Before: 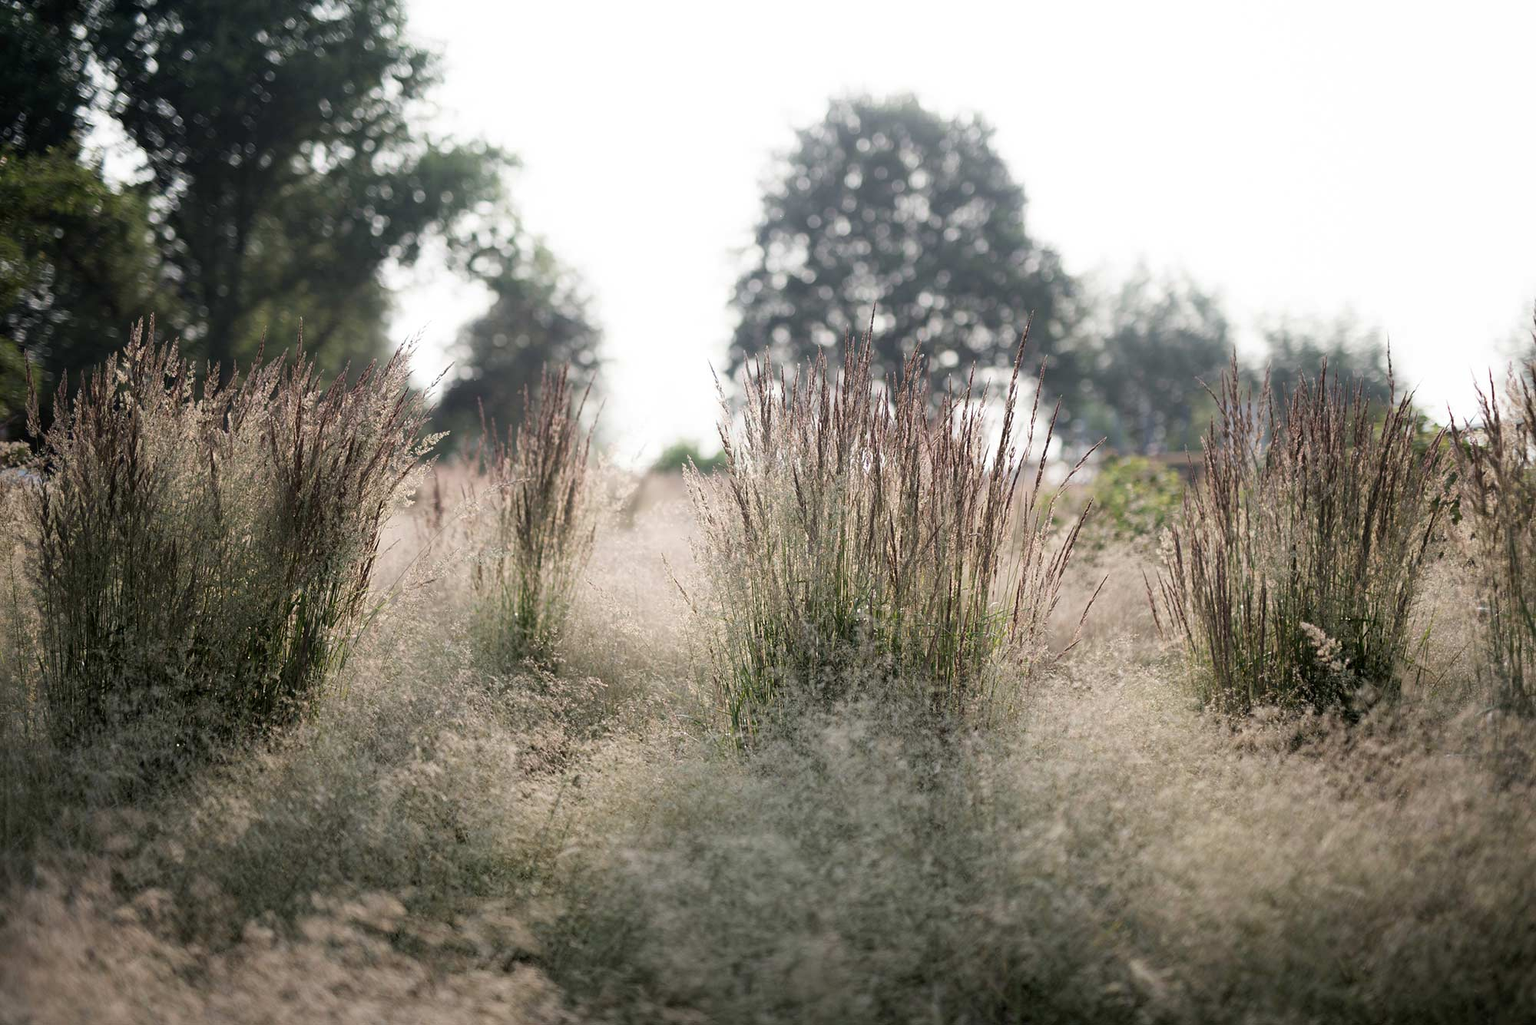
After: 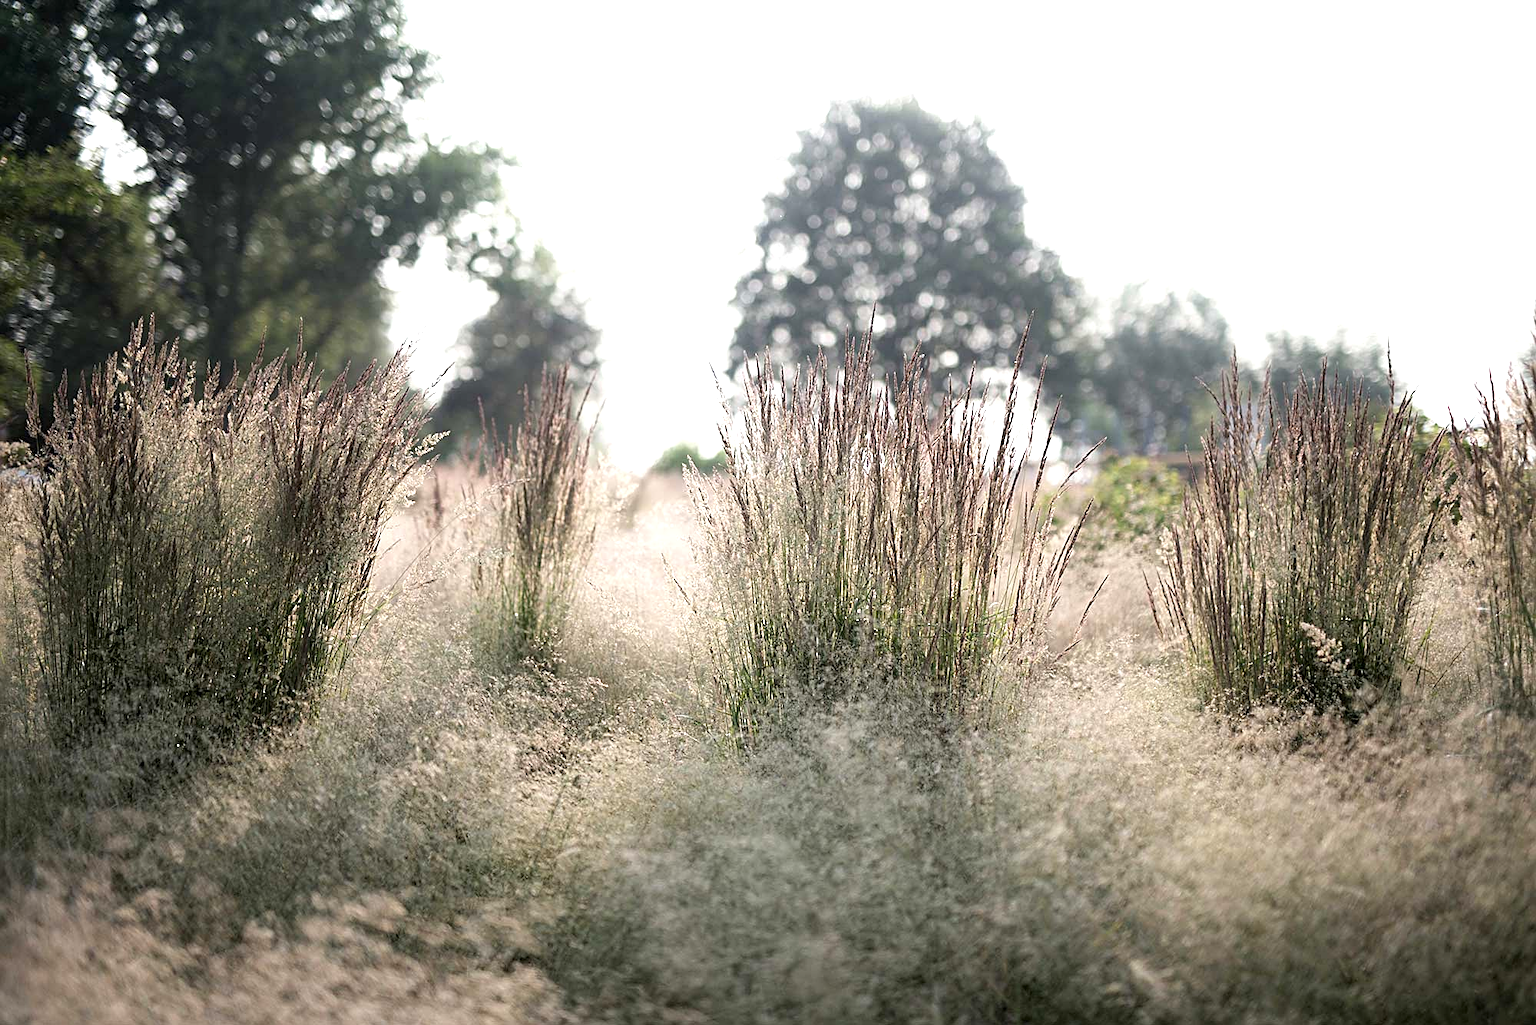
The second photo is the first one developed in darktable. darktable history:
sharpen: on, module defaults
exposure: exposure 0.566 EV, compensate highlight preservation false
